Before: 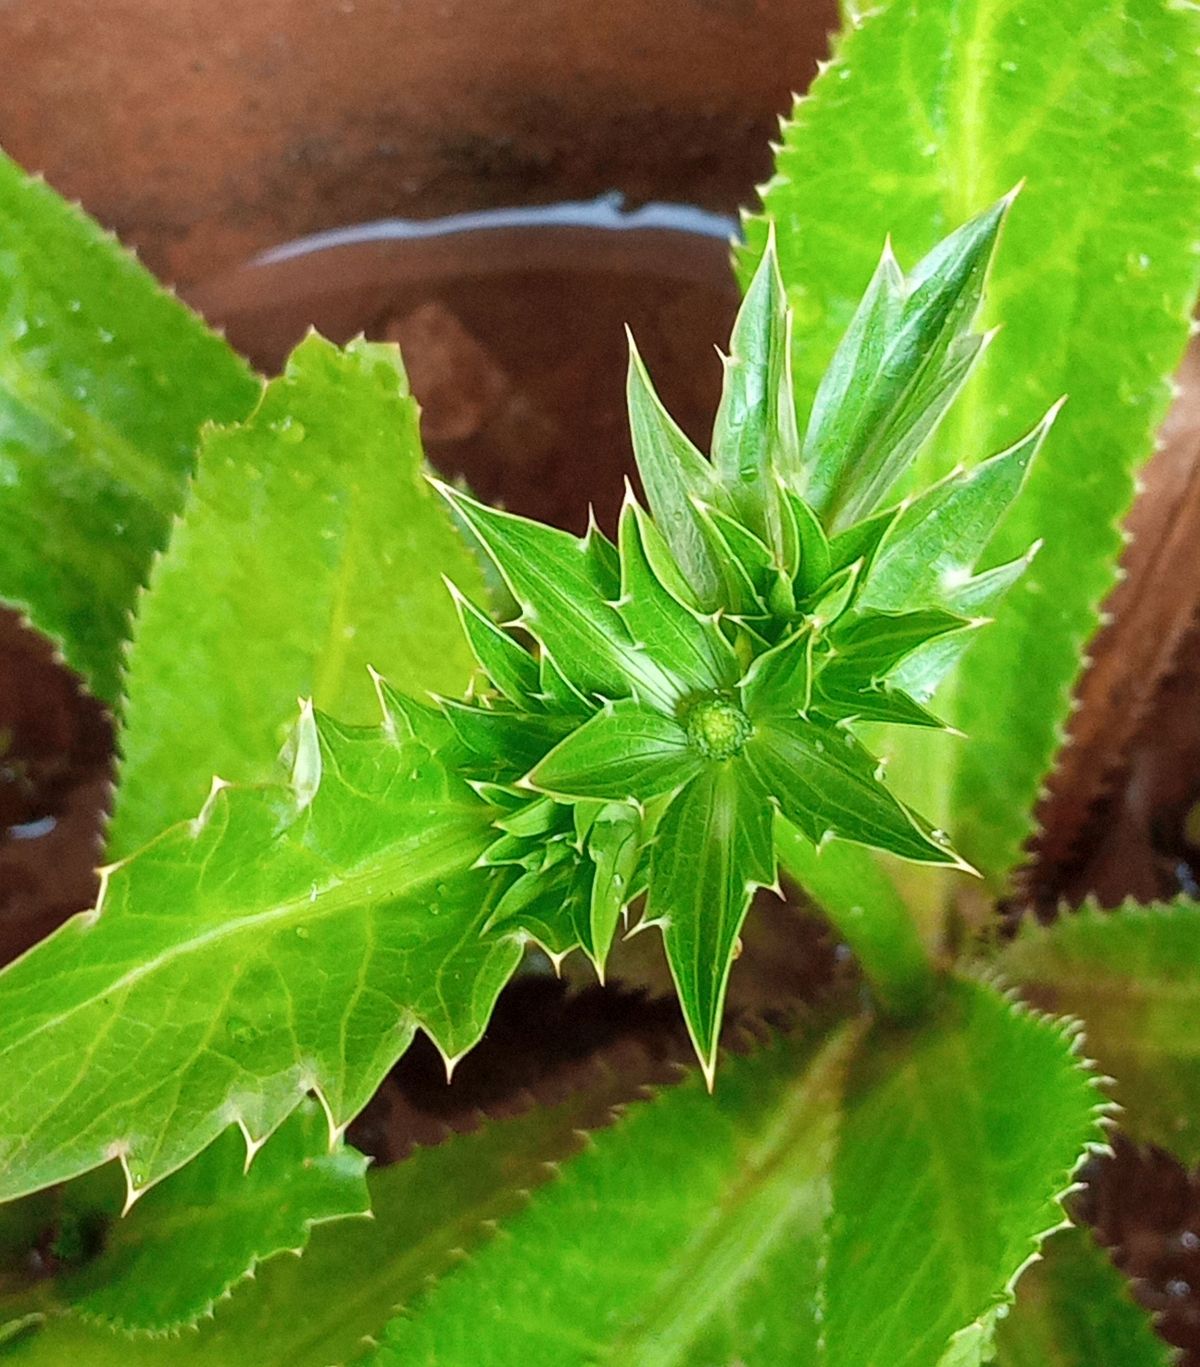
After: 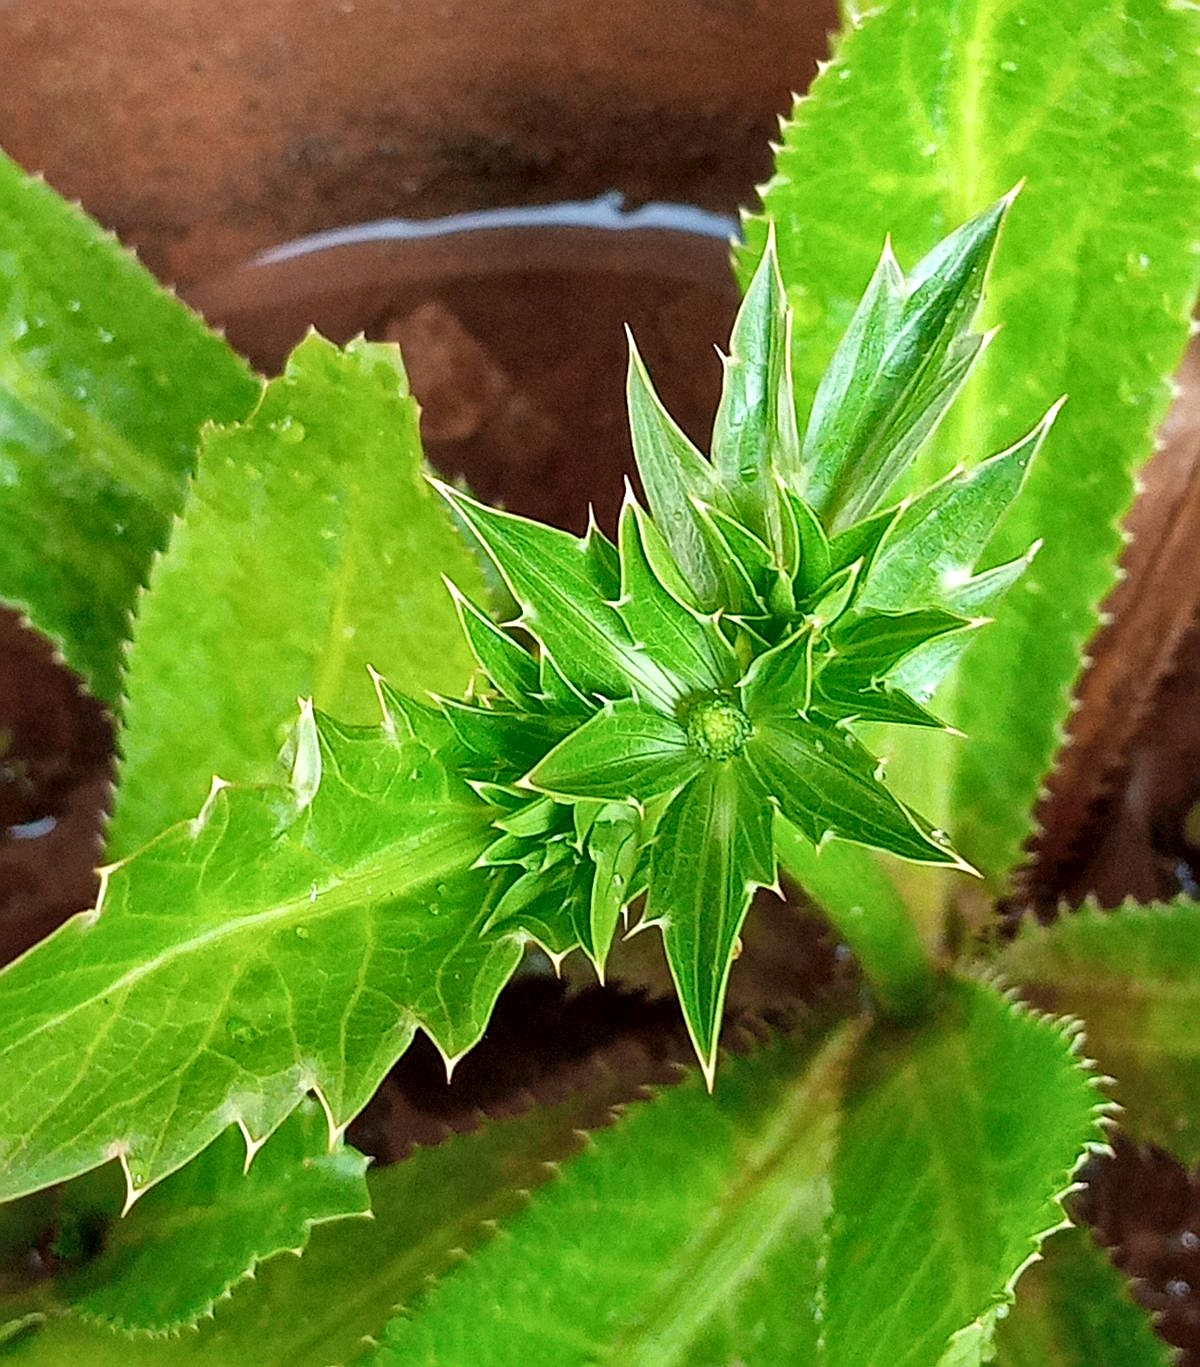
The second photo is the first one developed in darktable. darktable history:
sharpen: on, module defaults
local contrast: mode bilateral grid, contrast 20, coarseness 50, detail 132%, midtone range 0.2
